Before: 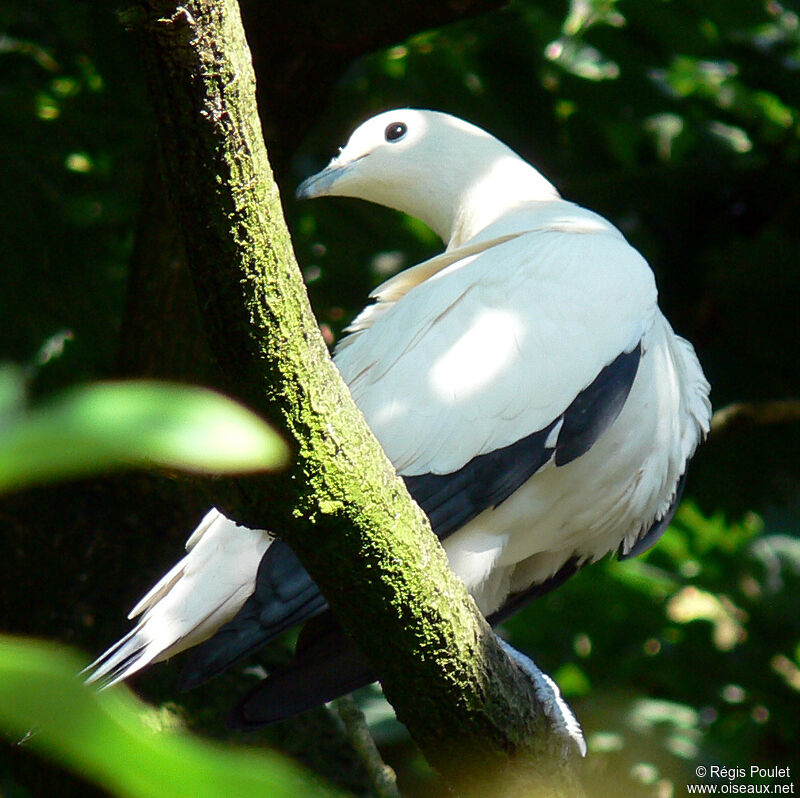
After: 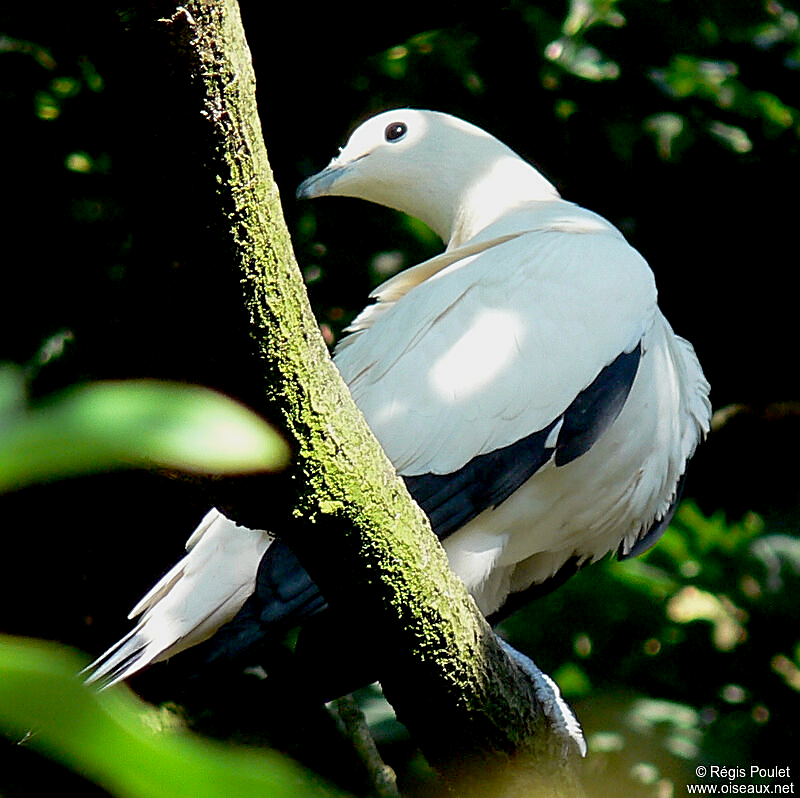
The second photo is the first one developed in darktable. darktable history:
exposure: black level correction 0.006, exposure -0.226 EV, compensate highlight preservation false
sharpen: on, module defaults
